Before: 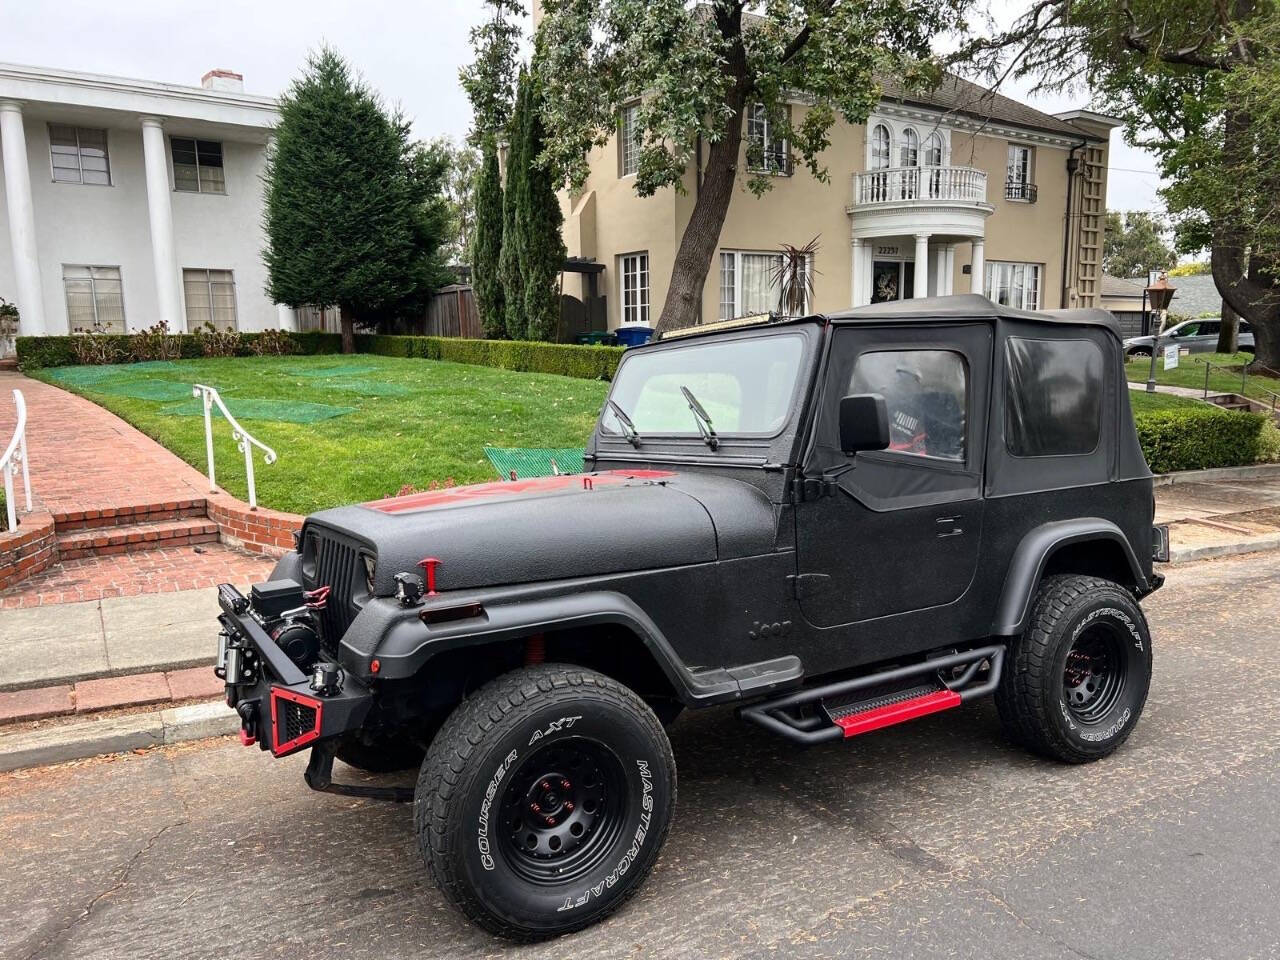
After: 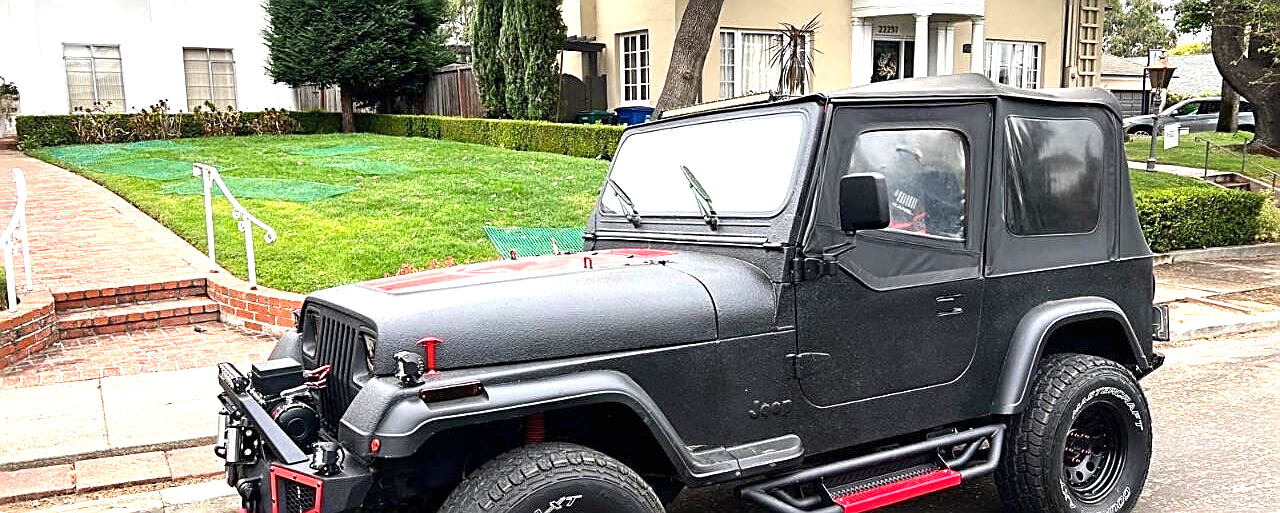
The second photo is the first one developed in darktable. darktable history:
sharpen: amount 0.737
local contrast: mode bilateral grid, contrast 100, coarseness 100, detail 91%, midtone range 0.2
exposure: black level correction 0.001, exposure 0.967 EV, compensate exposure bias true, compensate highlight preservation false
color balance rgb: perceptual saturation grading › global saturation 0.664%, global vibrance 9.541%
crop and rotate: top 23.042%, bottom 23.467%
